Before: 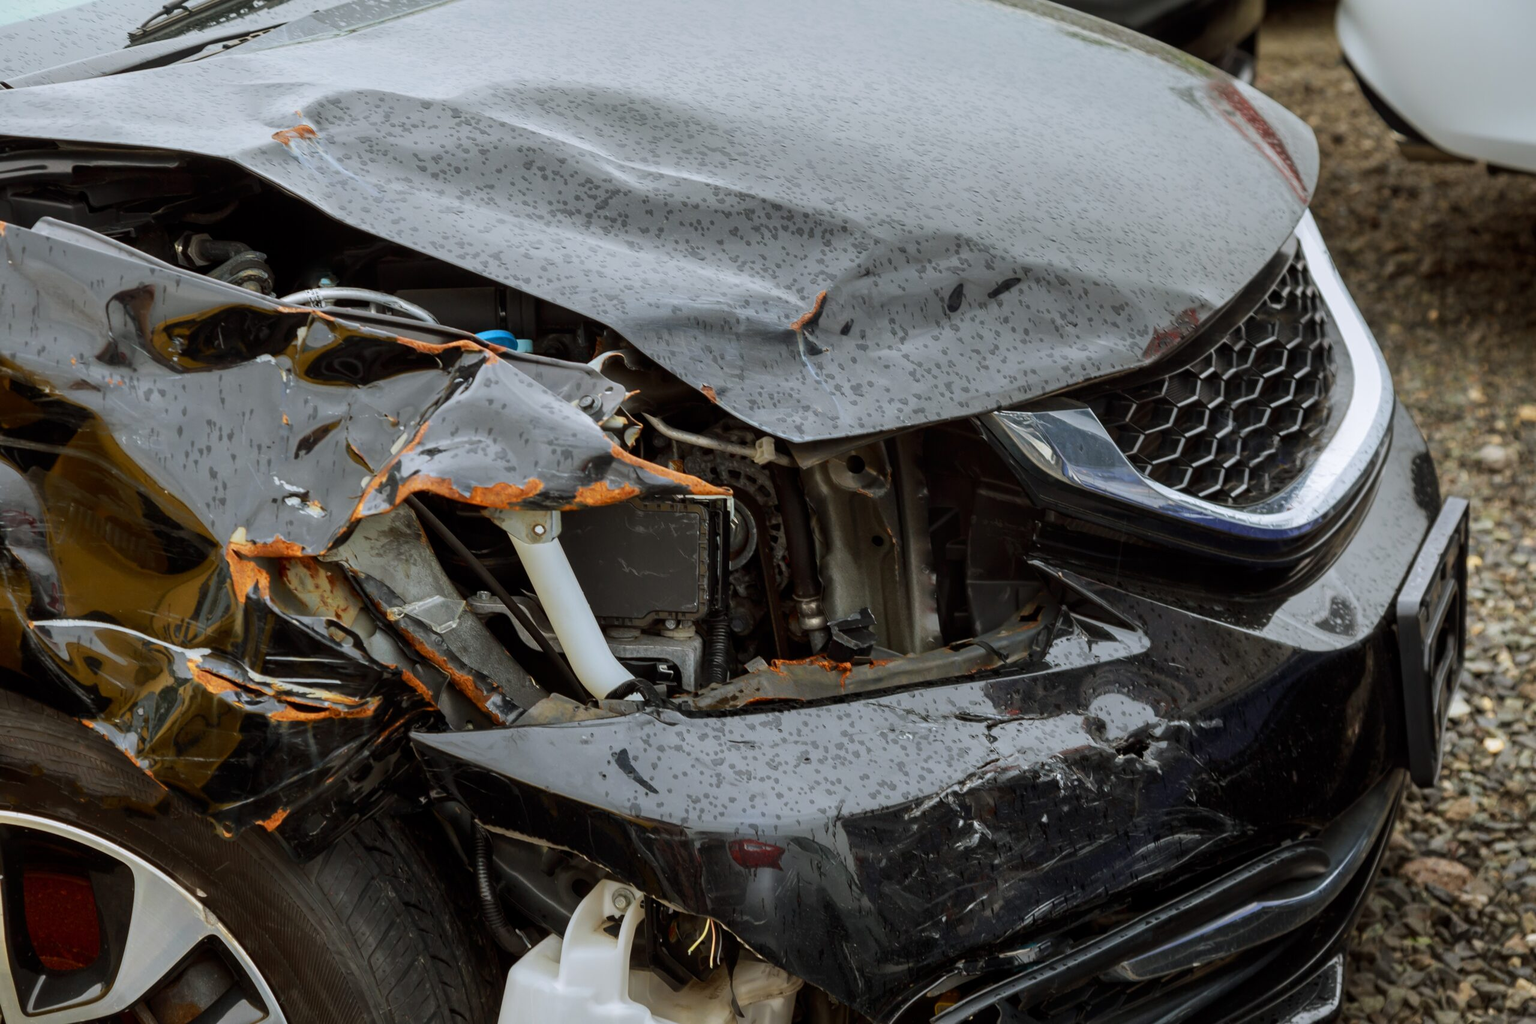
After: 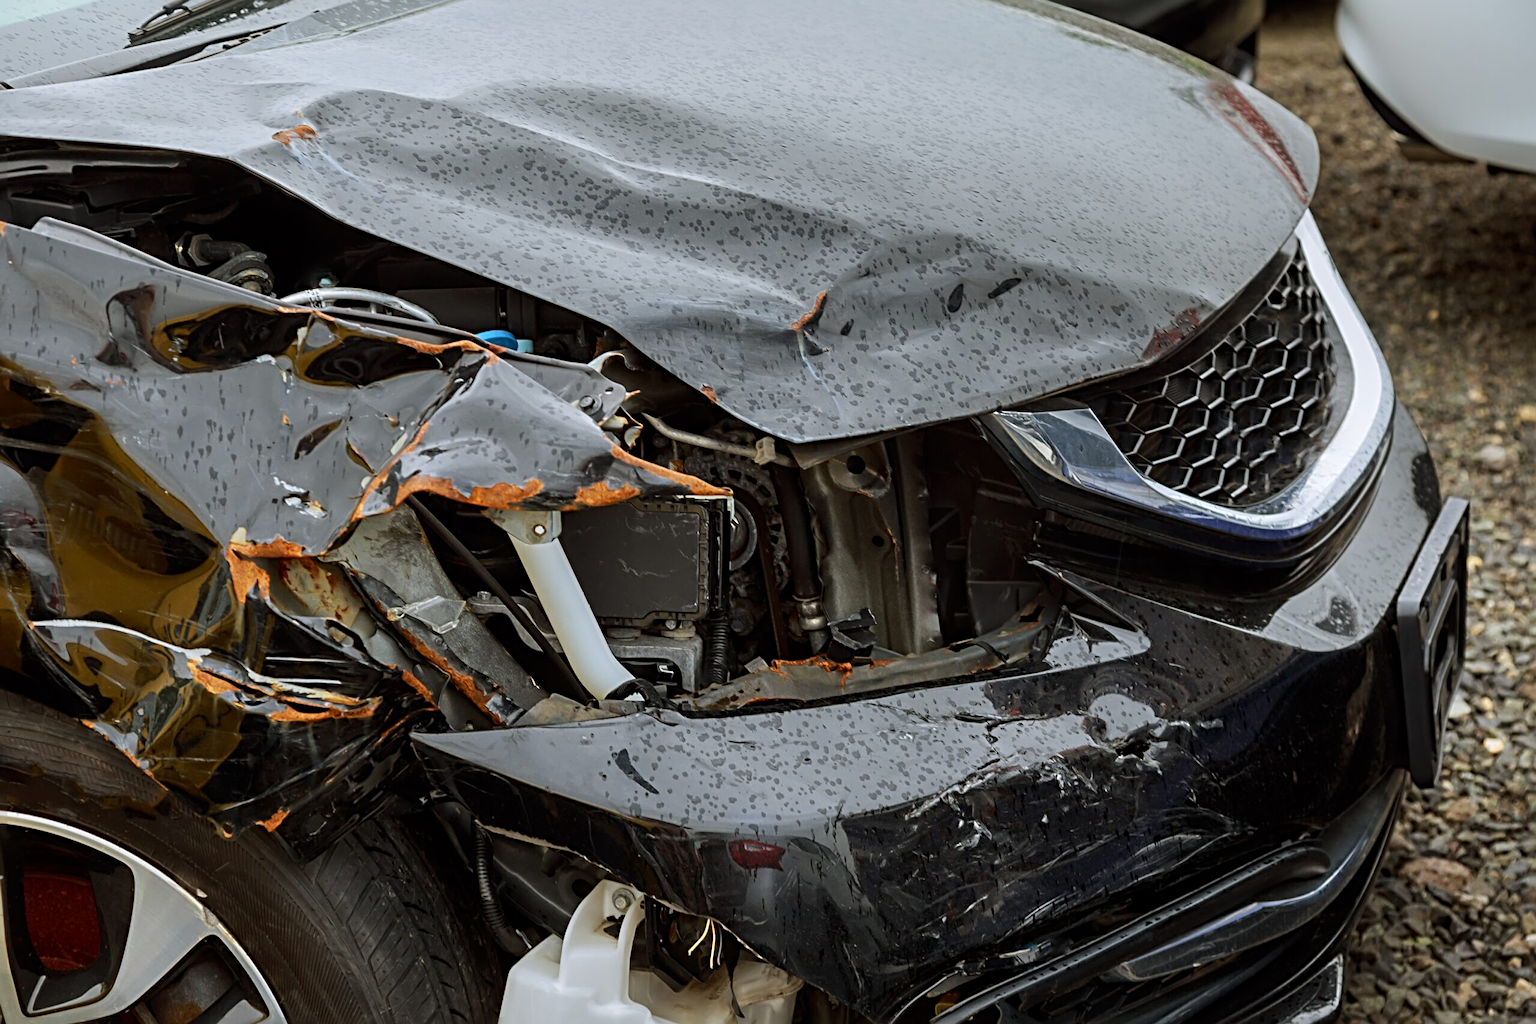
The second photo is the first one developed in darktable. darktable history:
sharpen: radius 4.883
